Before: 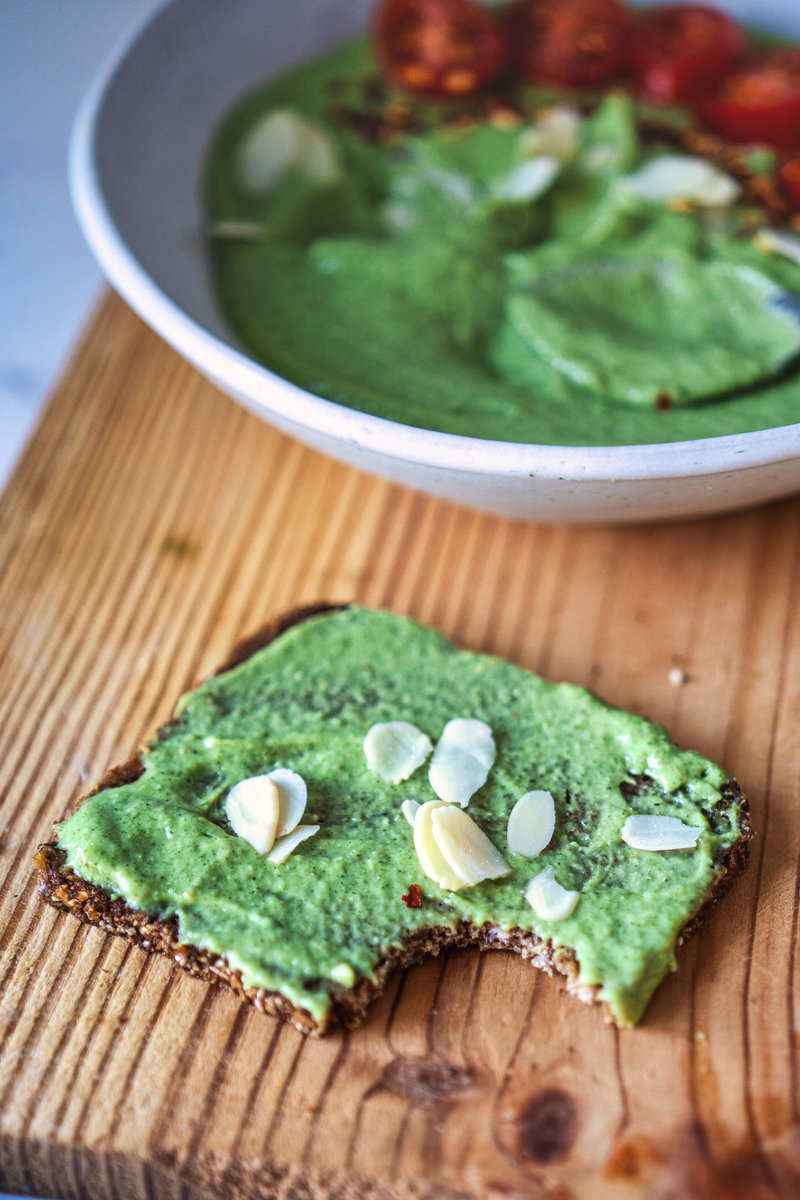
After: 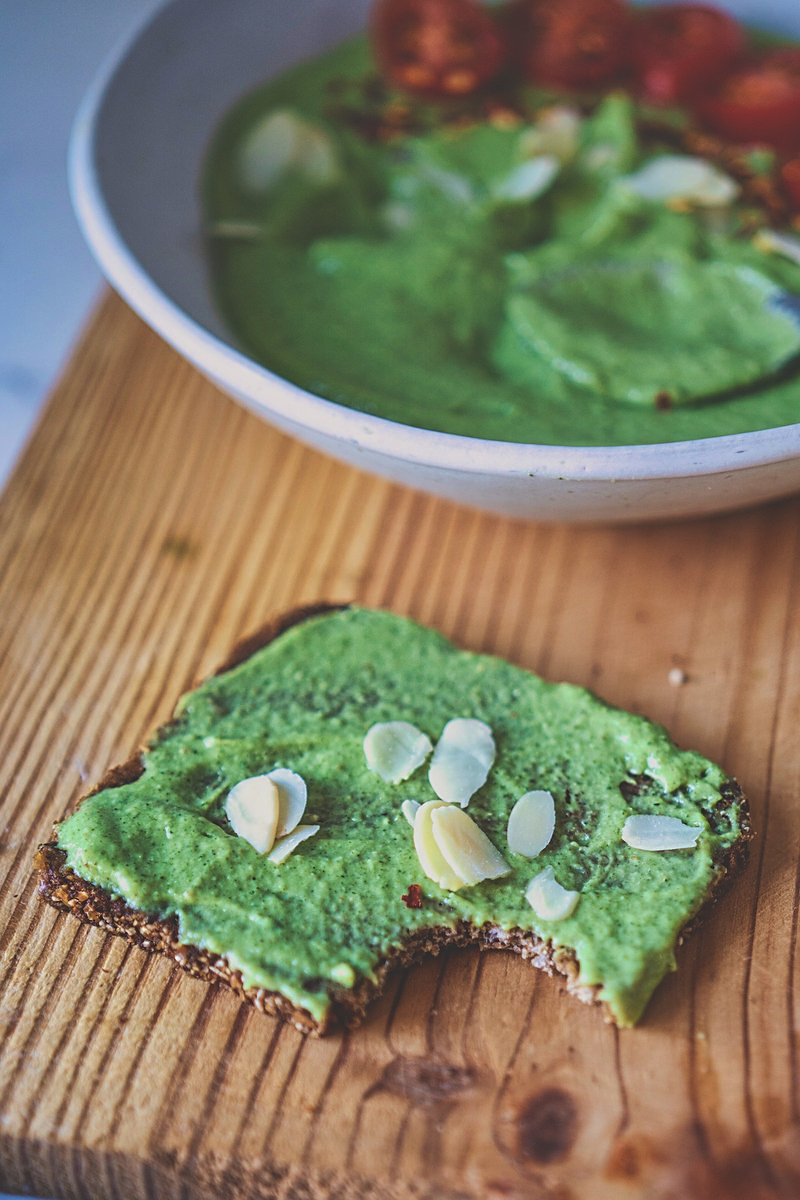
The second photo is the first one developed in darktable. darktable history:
sharpen: on, module defaults
exposure: black level correction -0.036, exposure -0.497 EV, compensate highlight preservation false
velvia: on, module defaults
